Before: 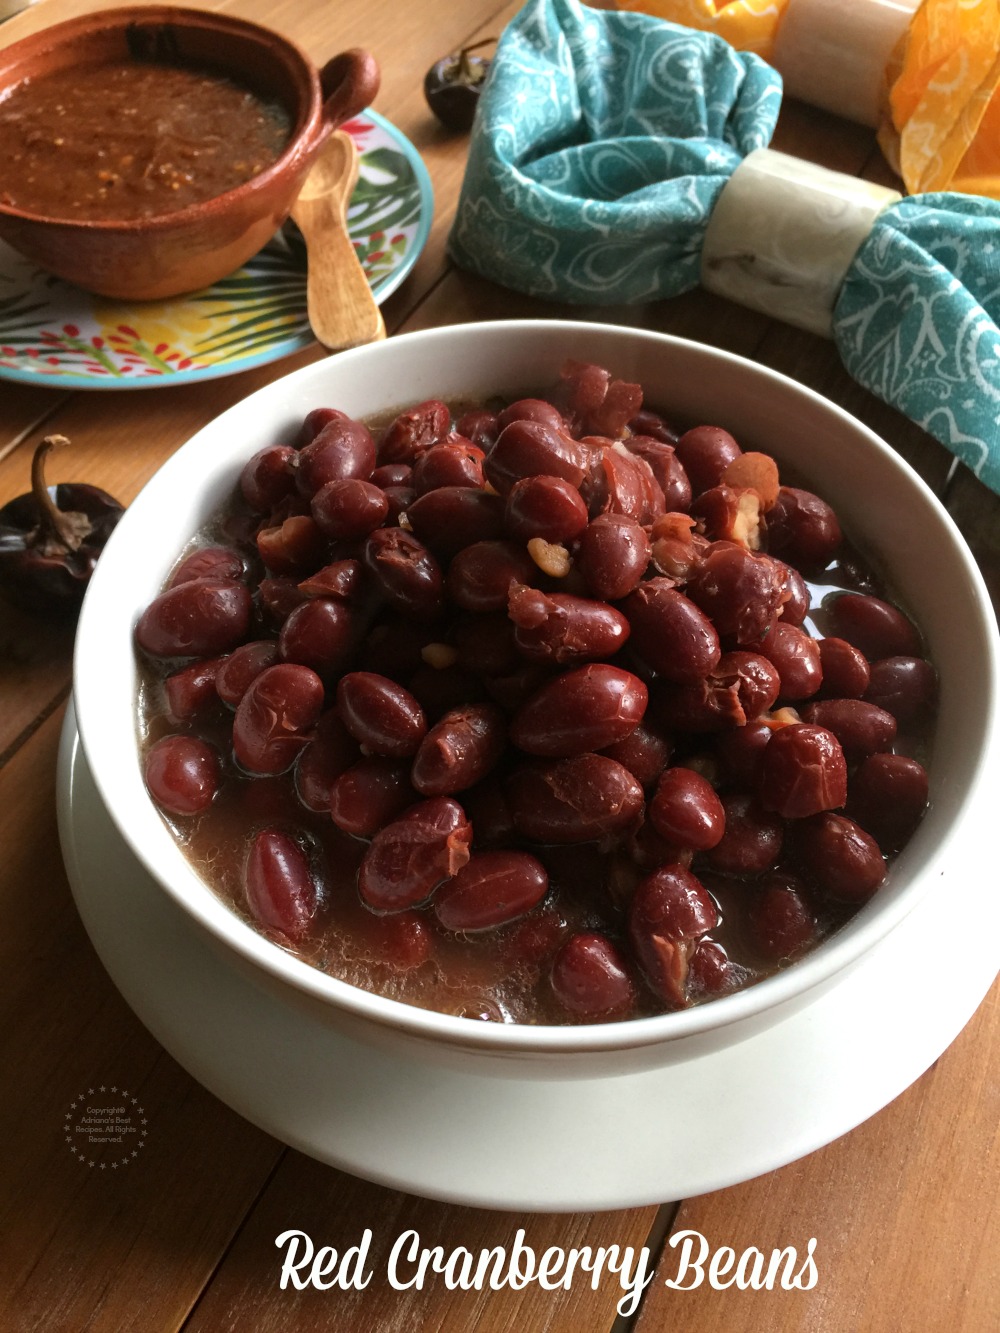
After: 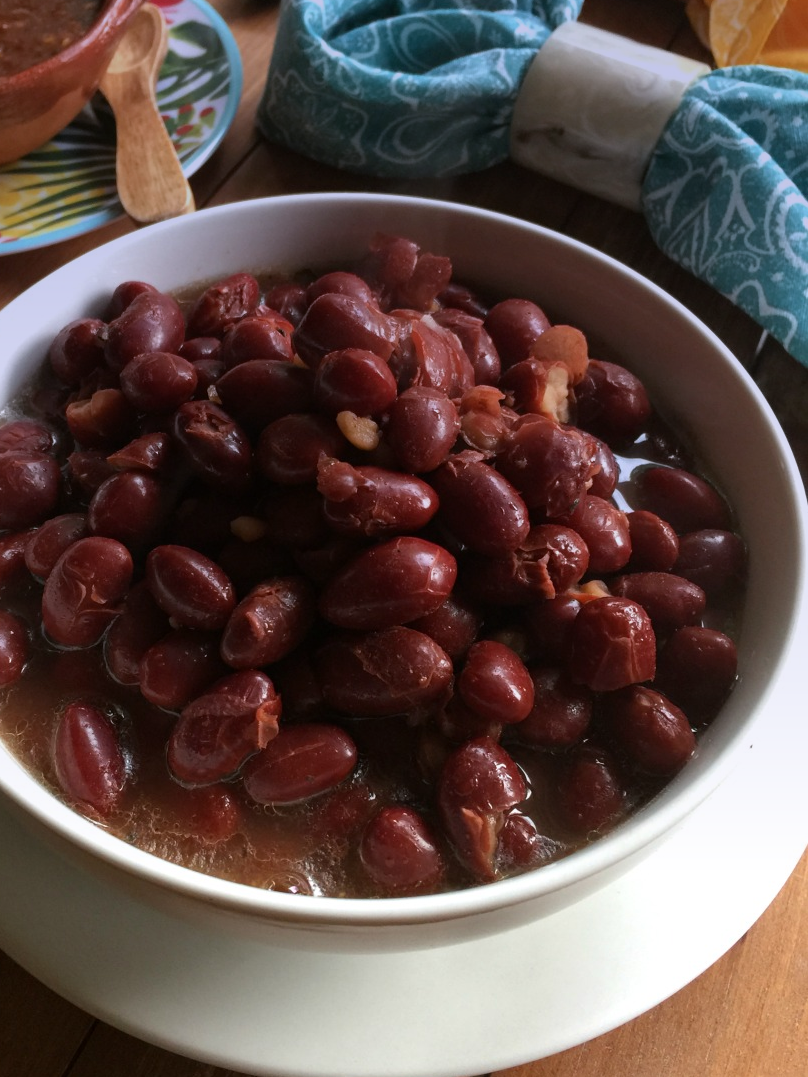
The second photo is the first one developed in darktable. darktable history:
graduated density: hue 238.83°, saturation 50%
crop: left 19.159%, top 9.58%, bottom 9.58%
